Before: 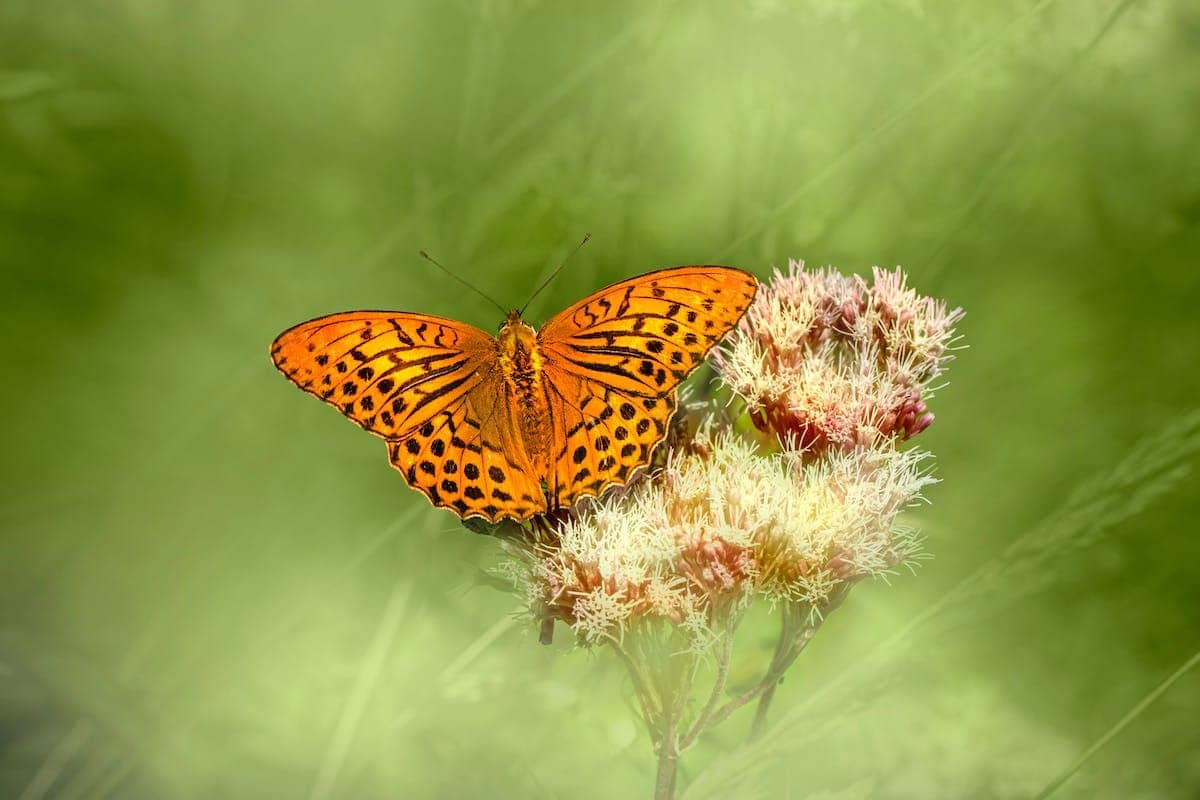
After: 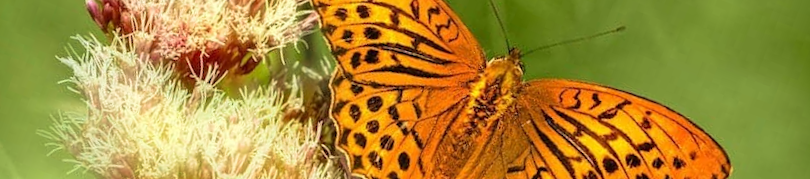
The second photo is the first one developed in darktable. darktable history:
crop and rotate: angle 16.12°, top 30.835%, bottom 35.653%
velvia: strength 27%
rotate and perspective: rotation -4.57°, crop left 0.054, crop right 0.944, crop top 0.087, crop bottom 0.914
